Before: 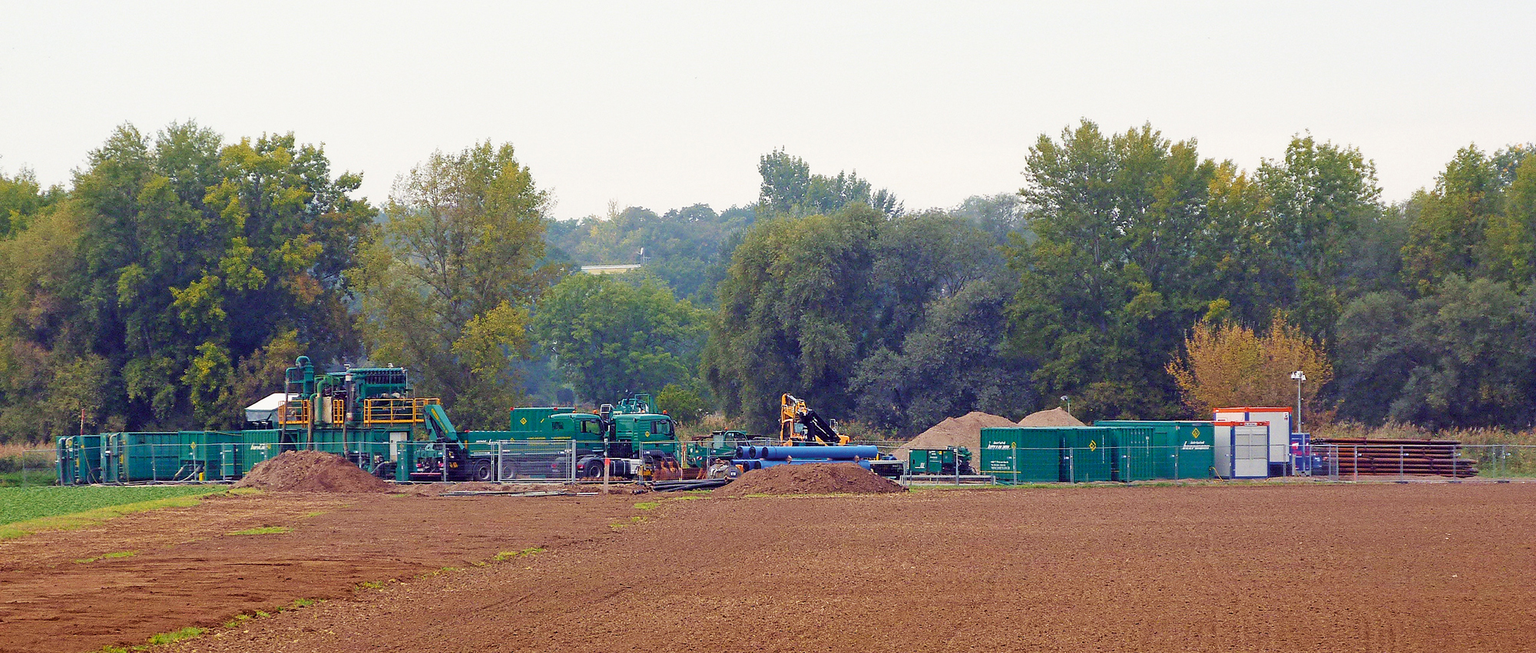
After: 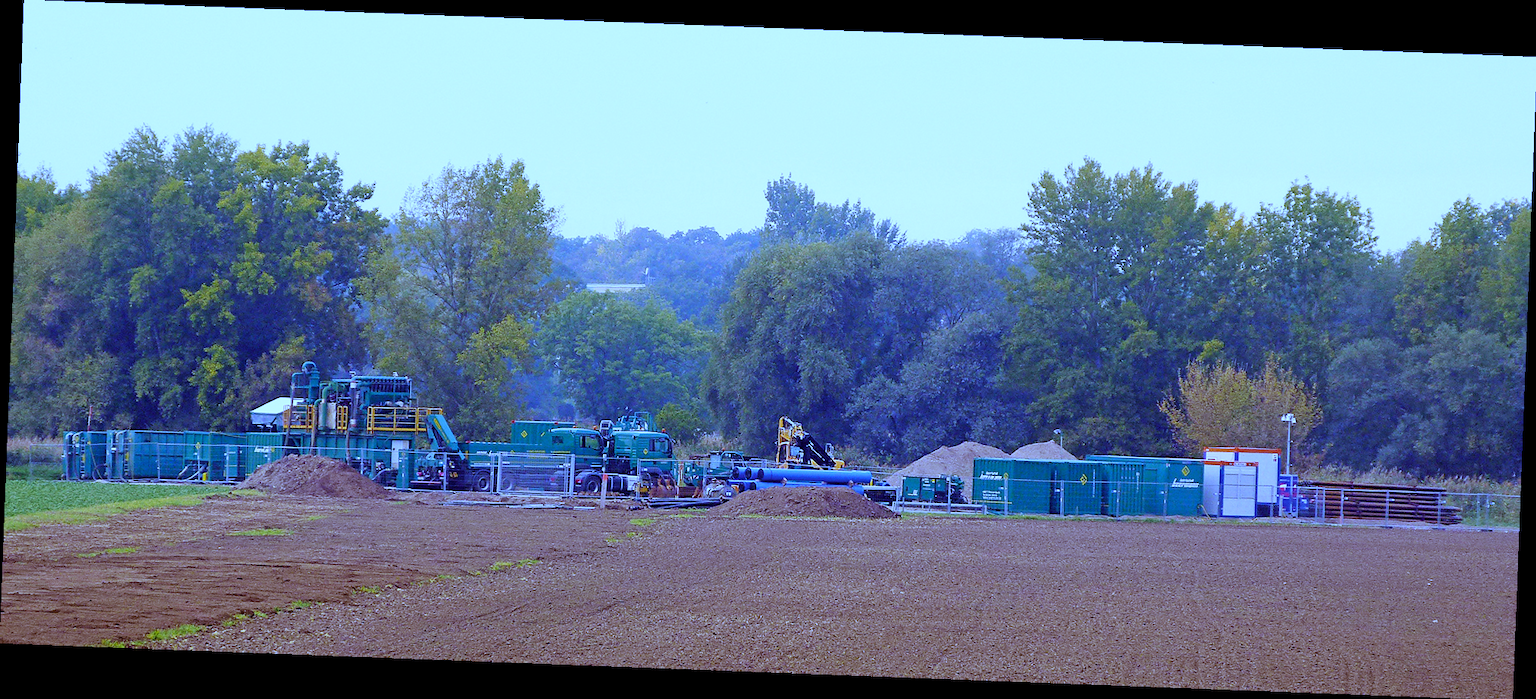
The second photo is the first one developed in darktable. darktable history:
rotate and perspective: rotation 2.17°, automatic cropping off
white balance: red 0.766, blue 1.537
